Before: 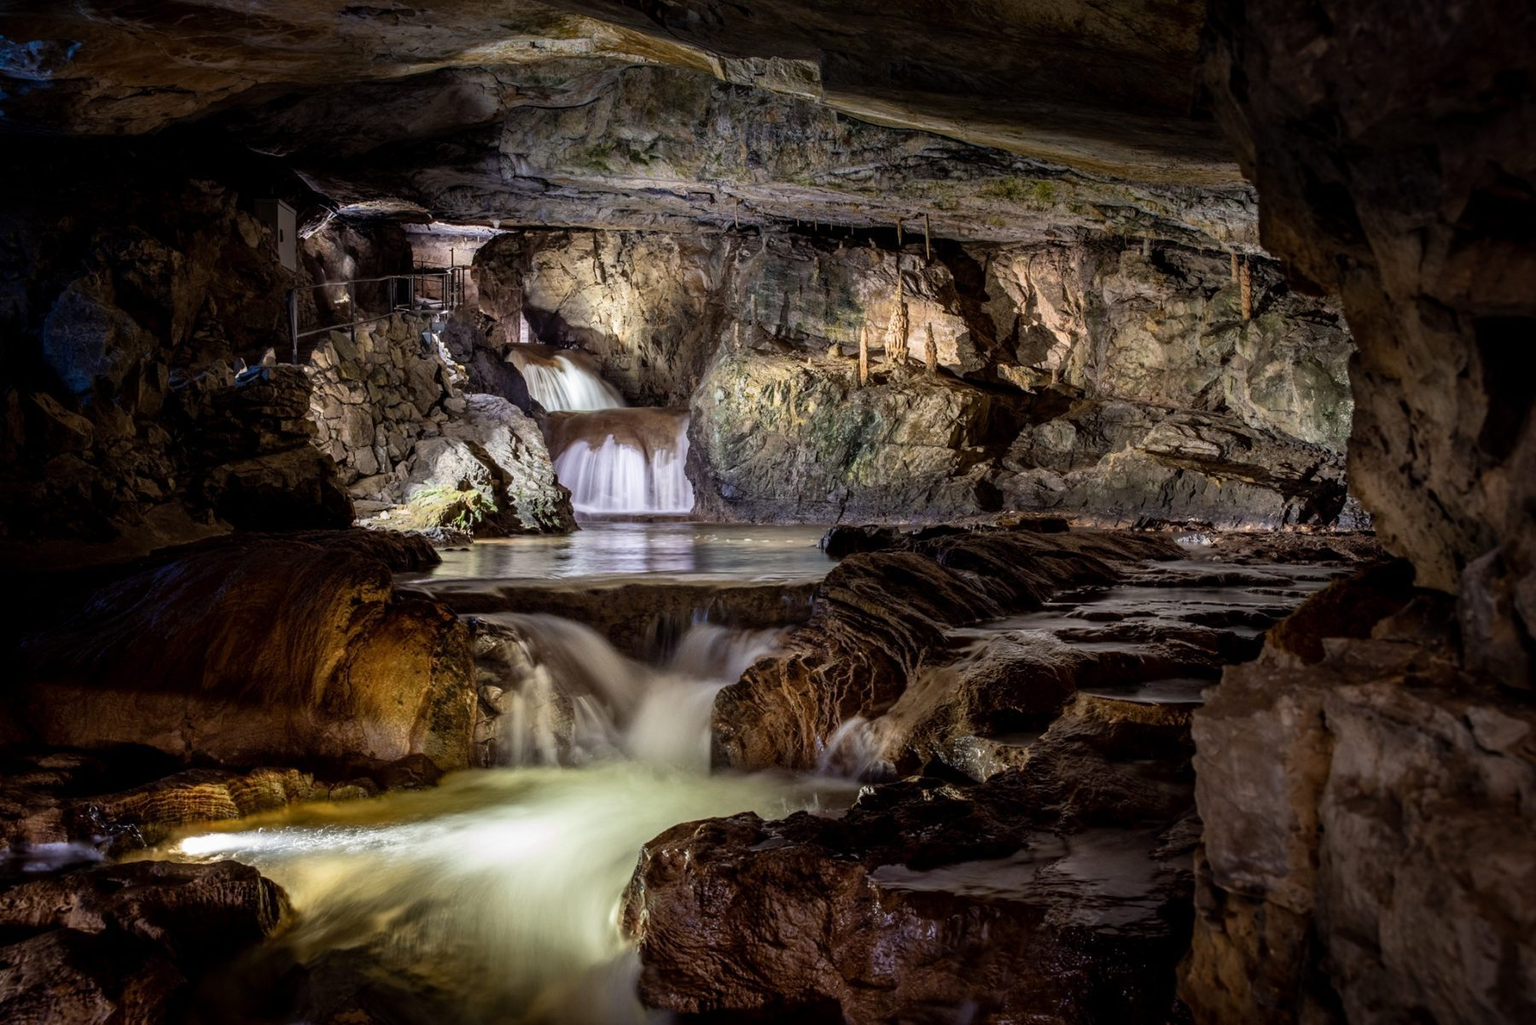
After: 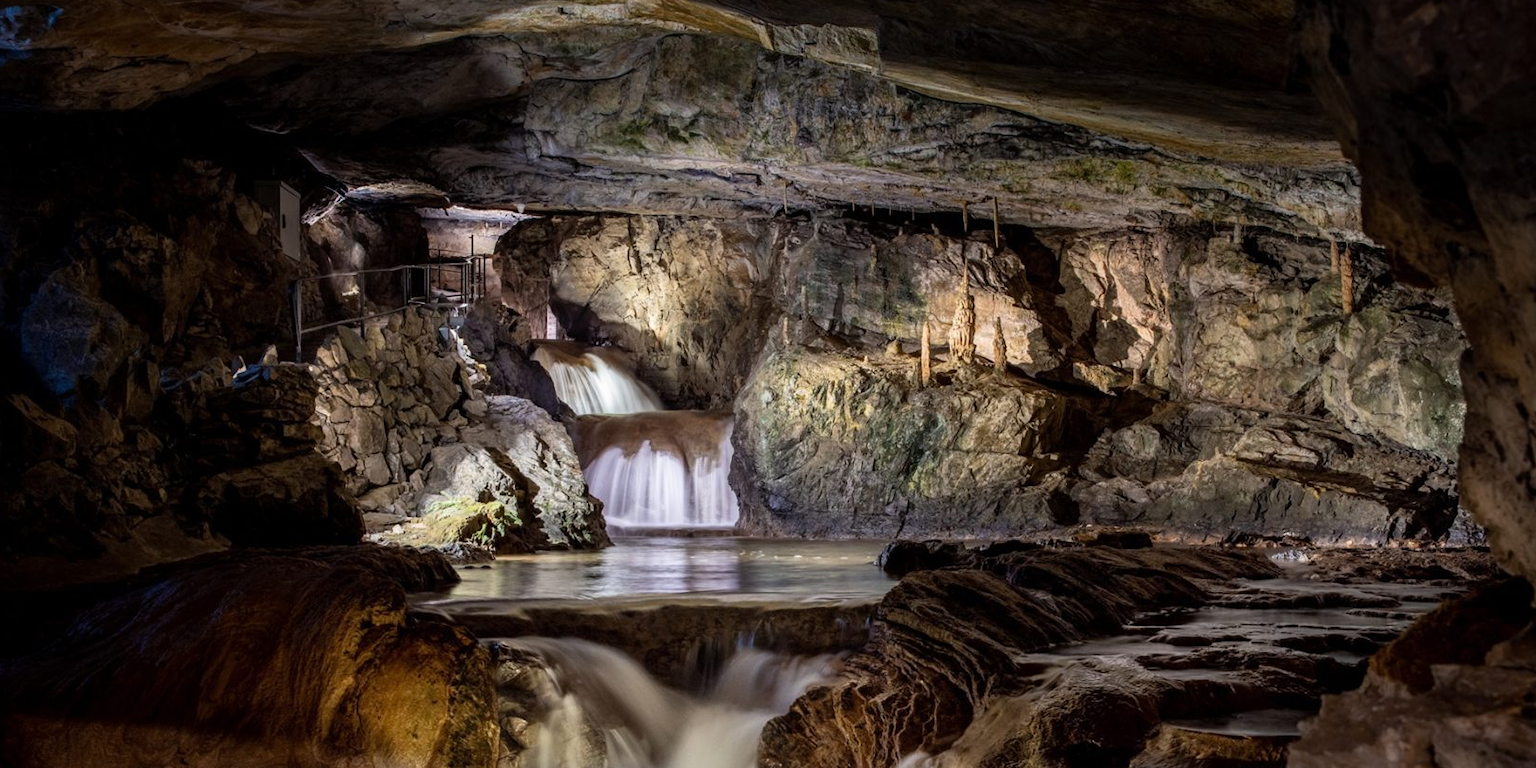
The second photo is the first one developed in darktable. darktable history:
crop: left 1.557%, top 3.426%, right 7.694%, bottom 28.509%
